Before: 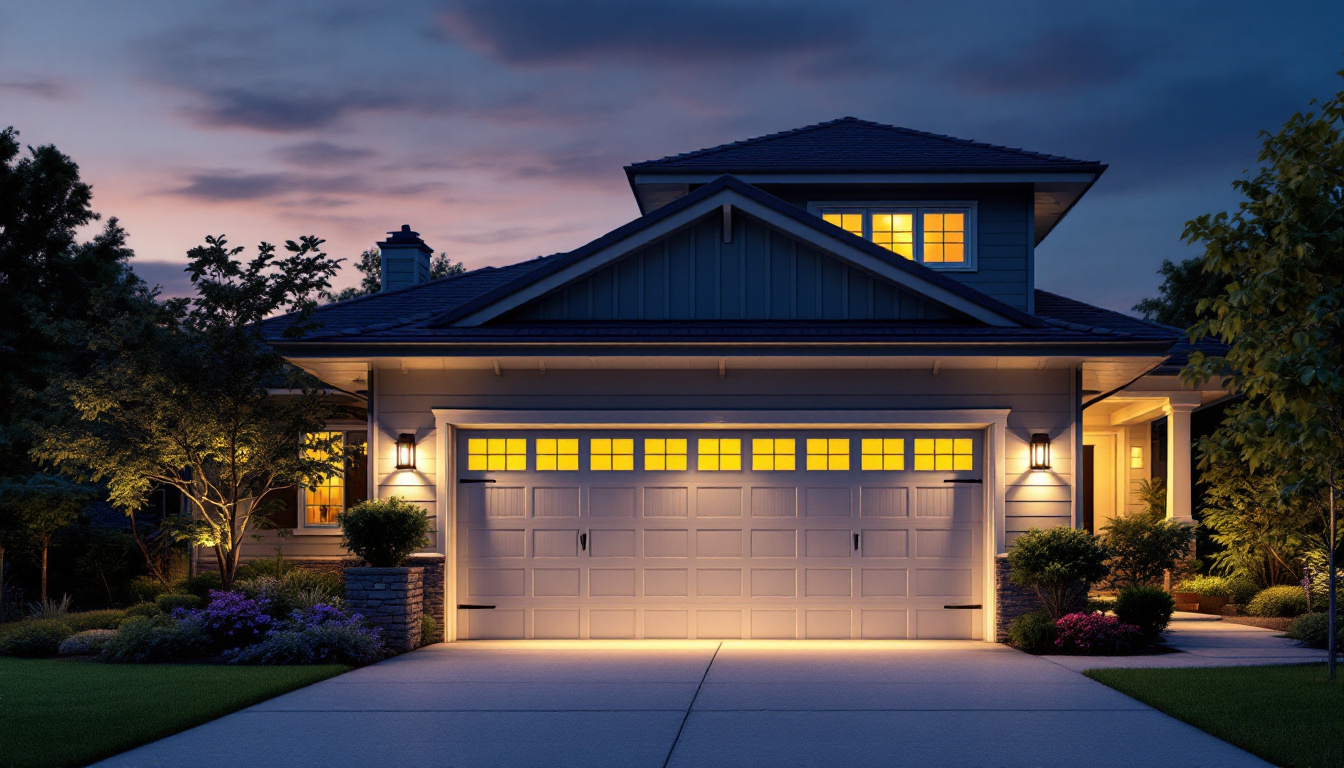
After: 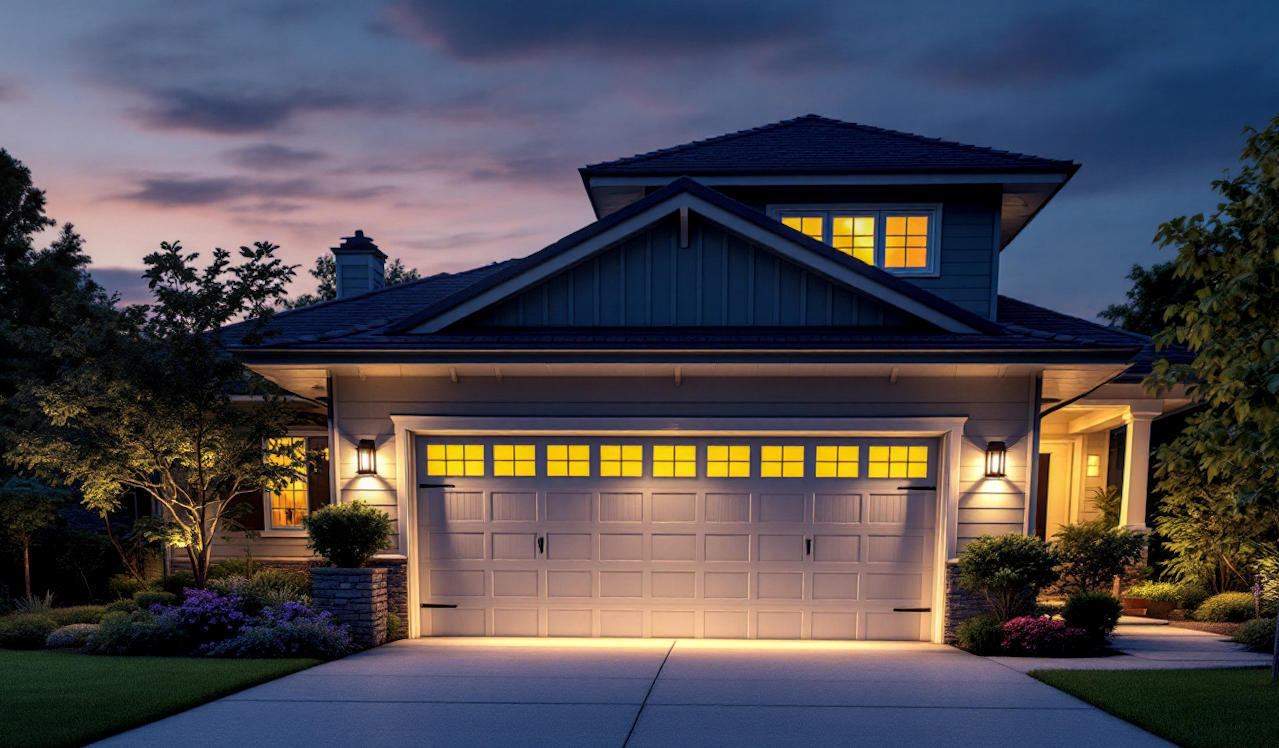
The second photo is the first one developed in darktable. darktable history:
rotate and perspective: rotation 0.074°, lens shift (vertical) 0.096, lens shift (horizontal) -0.041, crop left 0.043, crop right 0.952, crop top 0.024, crop bottom 0.979
local contrast: on, module defaults
